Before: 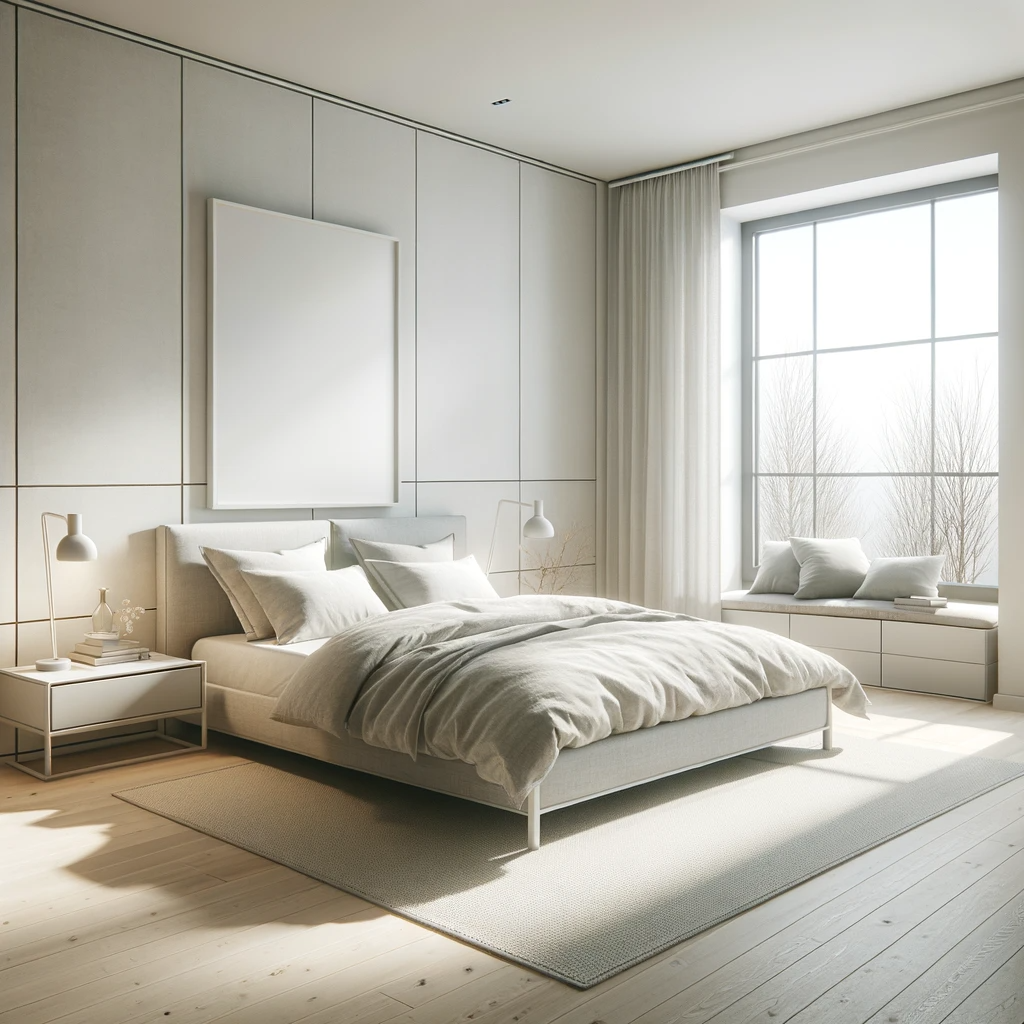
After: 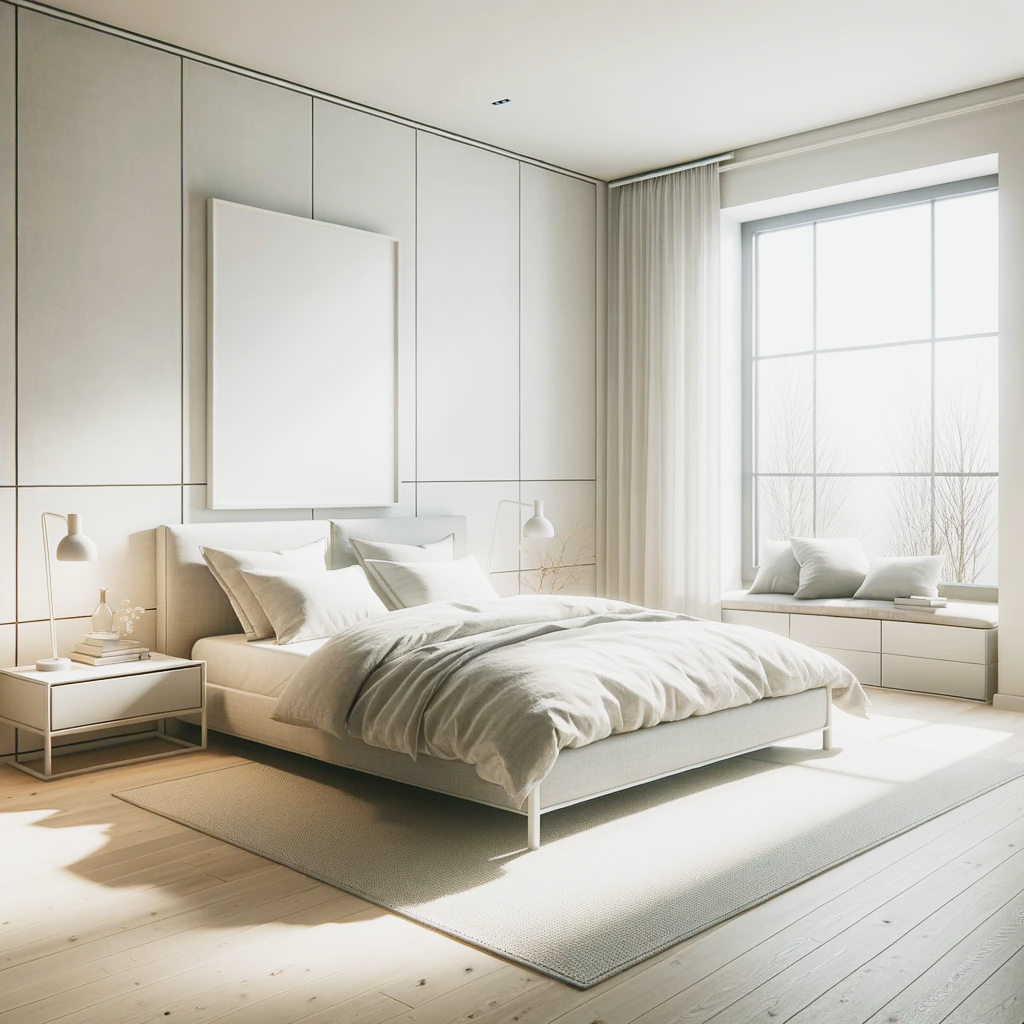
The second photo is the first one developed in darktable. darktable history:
sigmoid: contrast 1.22, skew 0.65
exposure: black level correction 0.001, exposure 0.5 EV, compensate exposure bias true, compensate highlight preservation false
